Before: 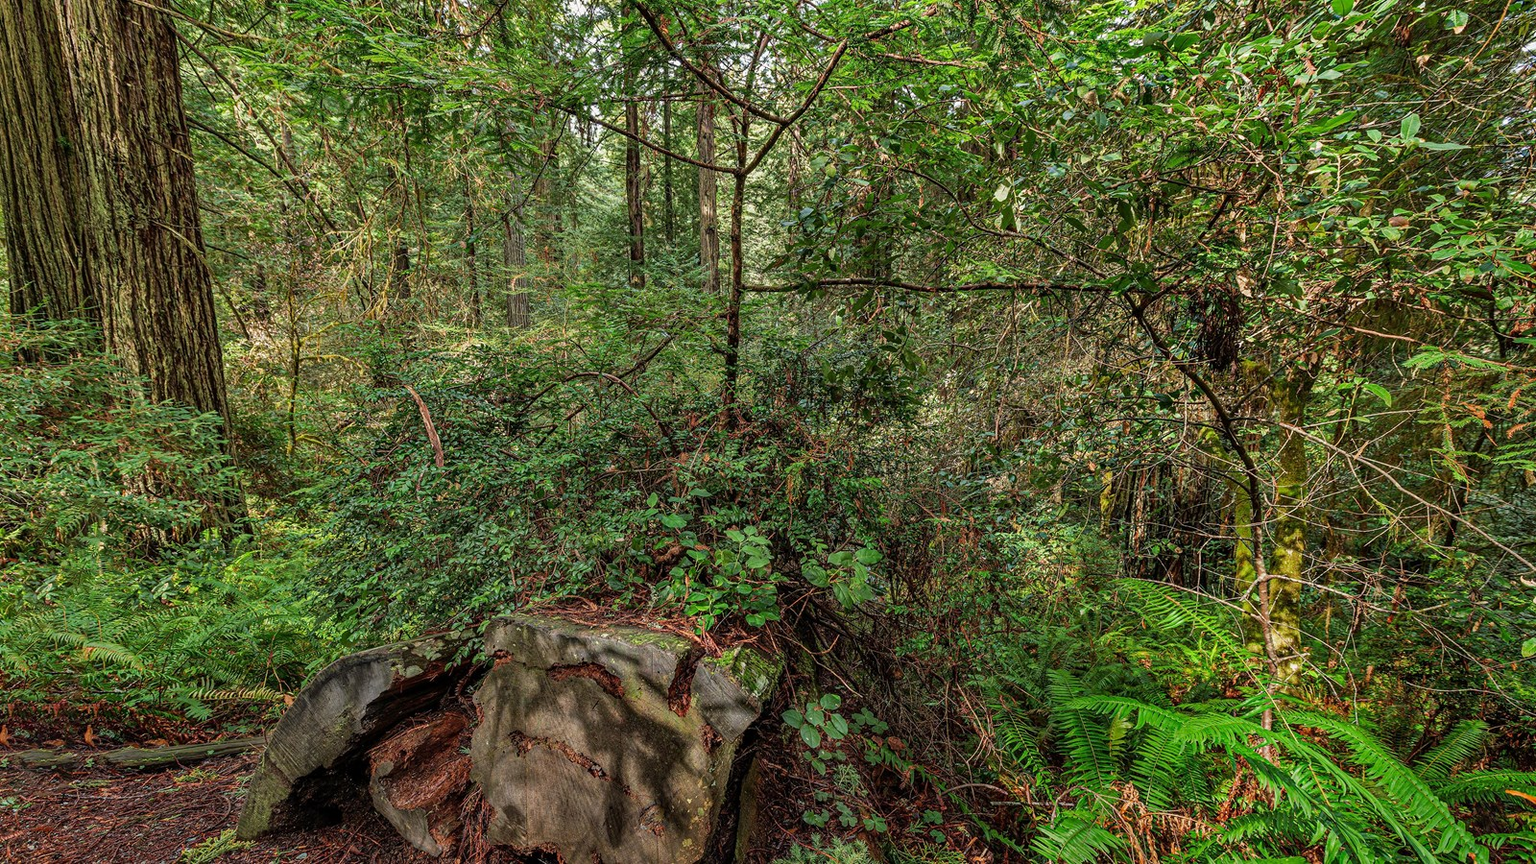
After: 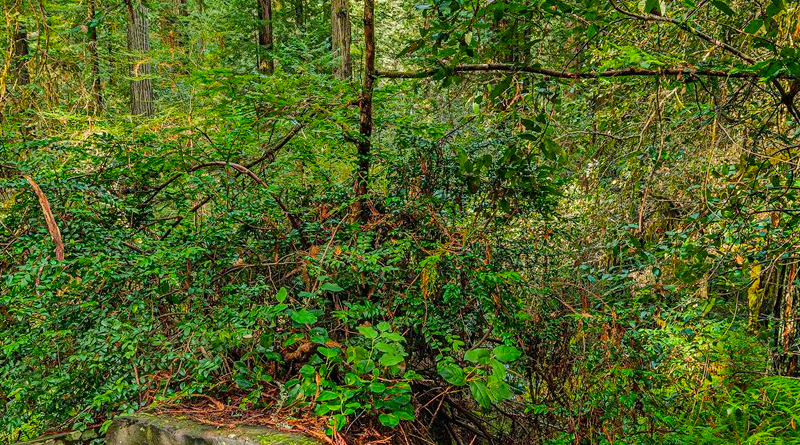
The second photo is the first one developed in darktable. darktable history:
crop: left 24.905%, top 25.176%, right 25.07%, bottom 25.269%
color balance rgb: shadows lift › chroma 2.682%, shadows lift › hue 191.35°, global offset › hue 172.02°, linear chroma grading › global chroma 14.963%, perceptual saturation grading › global saturation 30.448%, perceptual brilliance grading › mid-tones 10.112%, perceptual brilliance grading › shadows 15.672%
